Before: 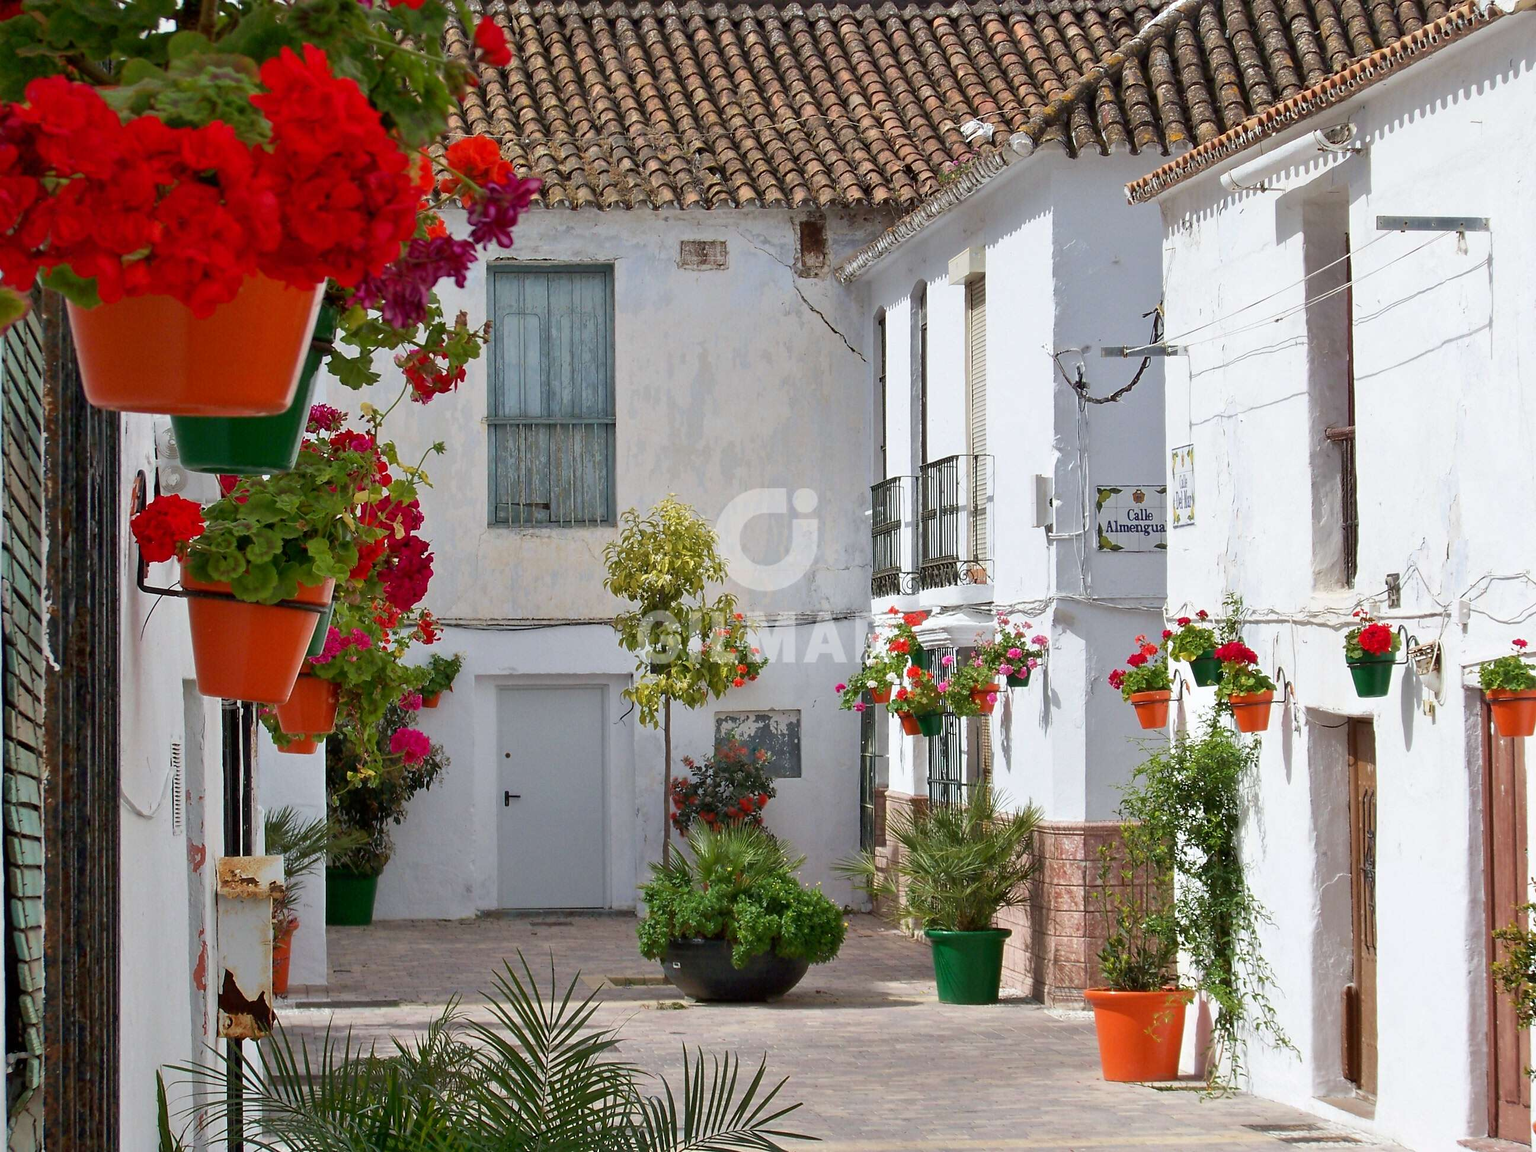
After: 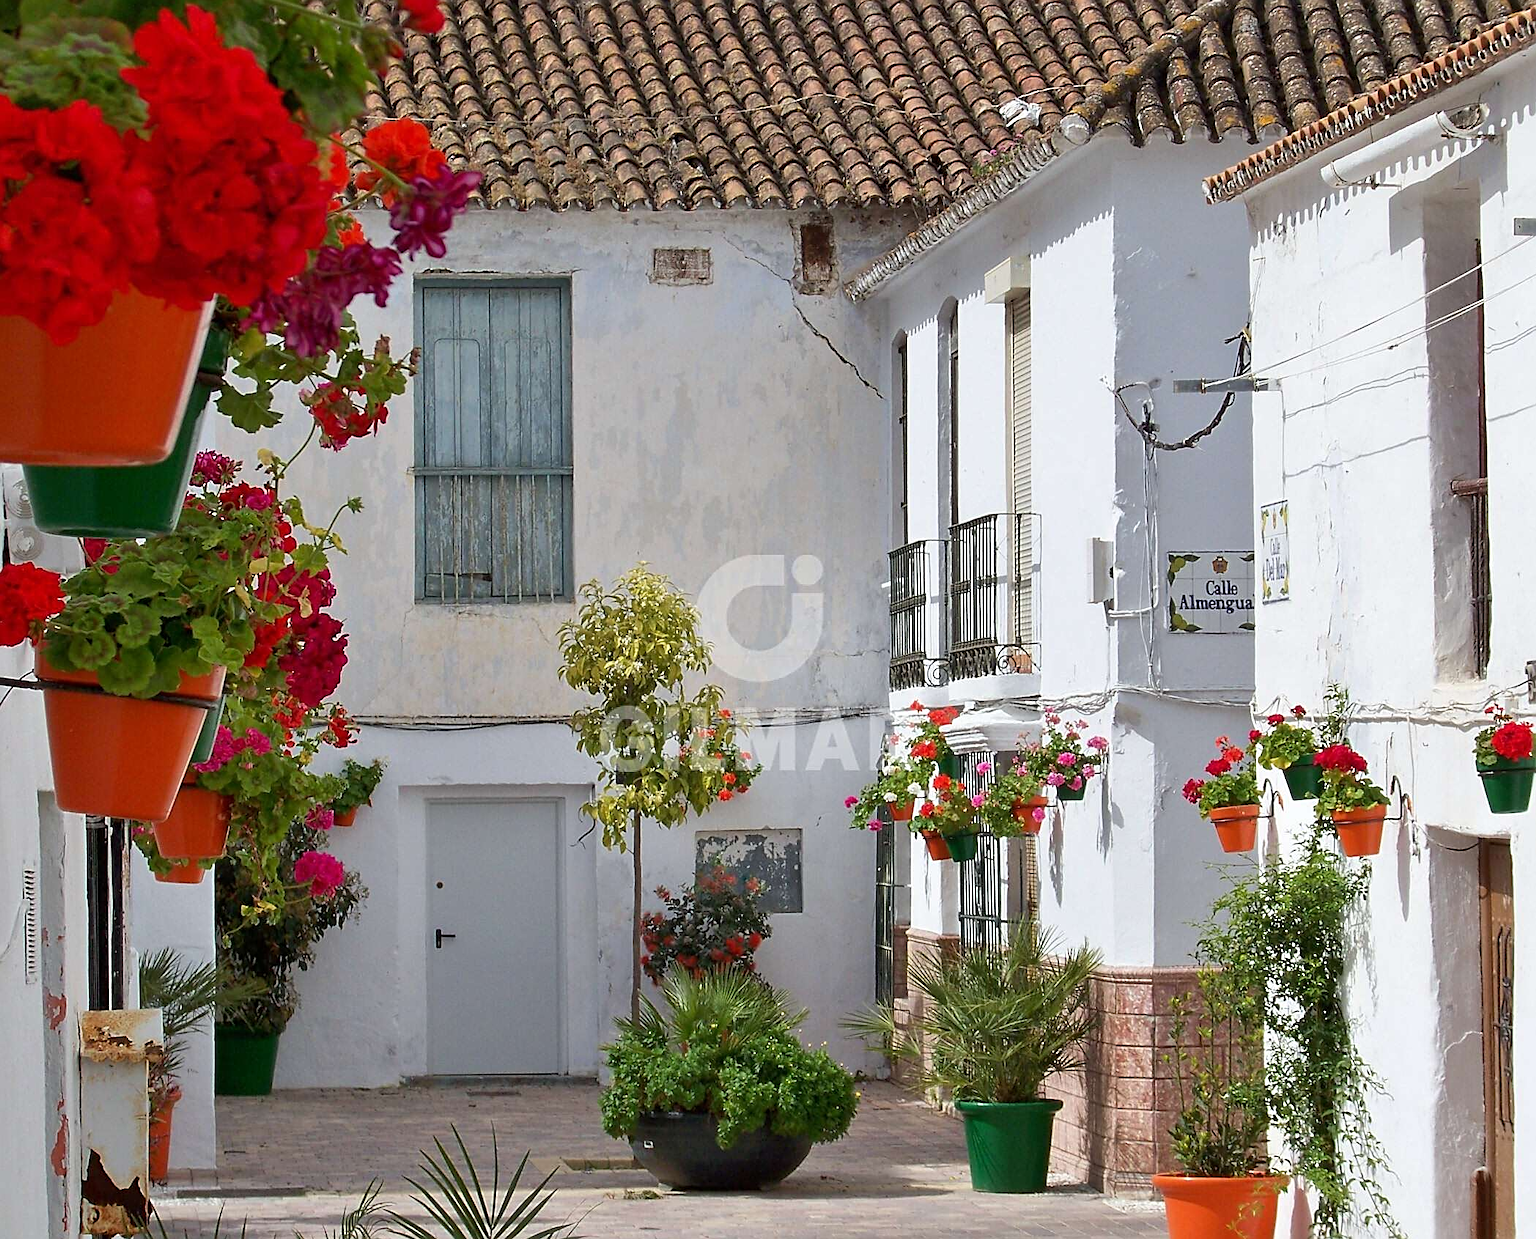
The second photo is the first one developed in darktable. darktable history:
crop: left 9.929%, top 3.475%, right 9.188%, bottom 9.529%
sharpen: amount 0.575
